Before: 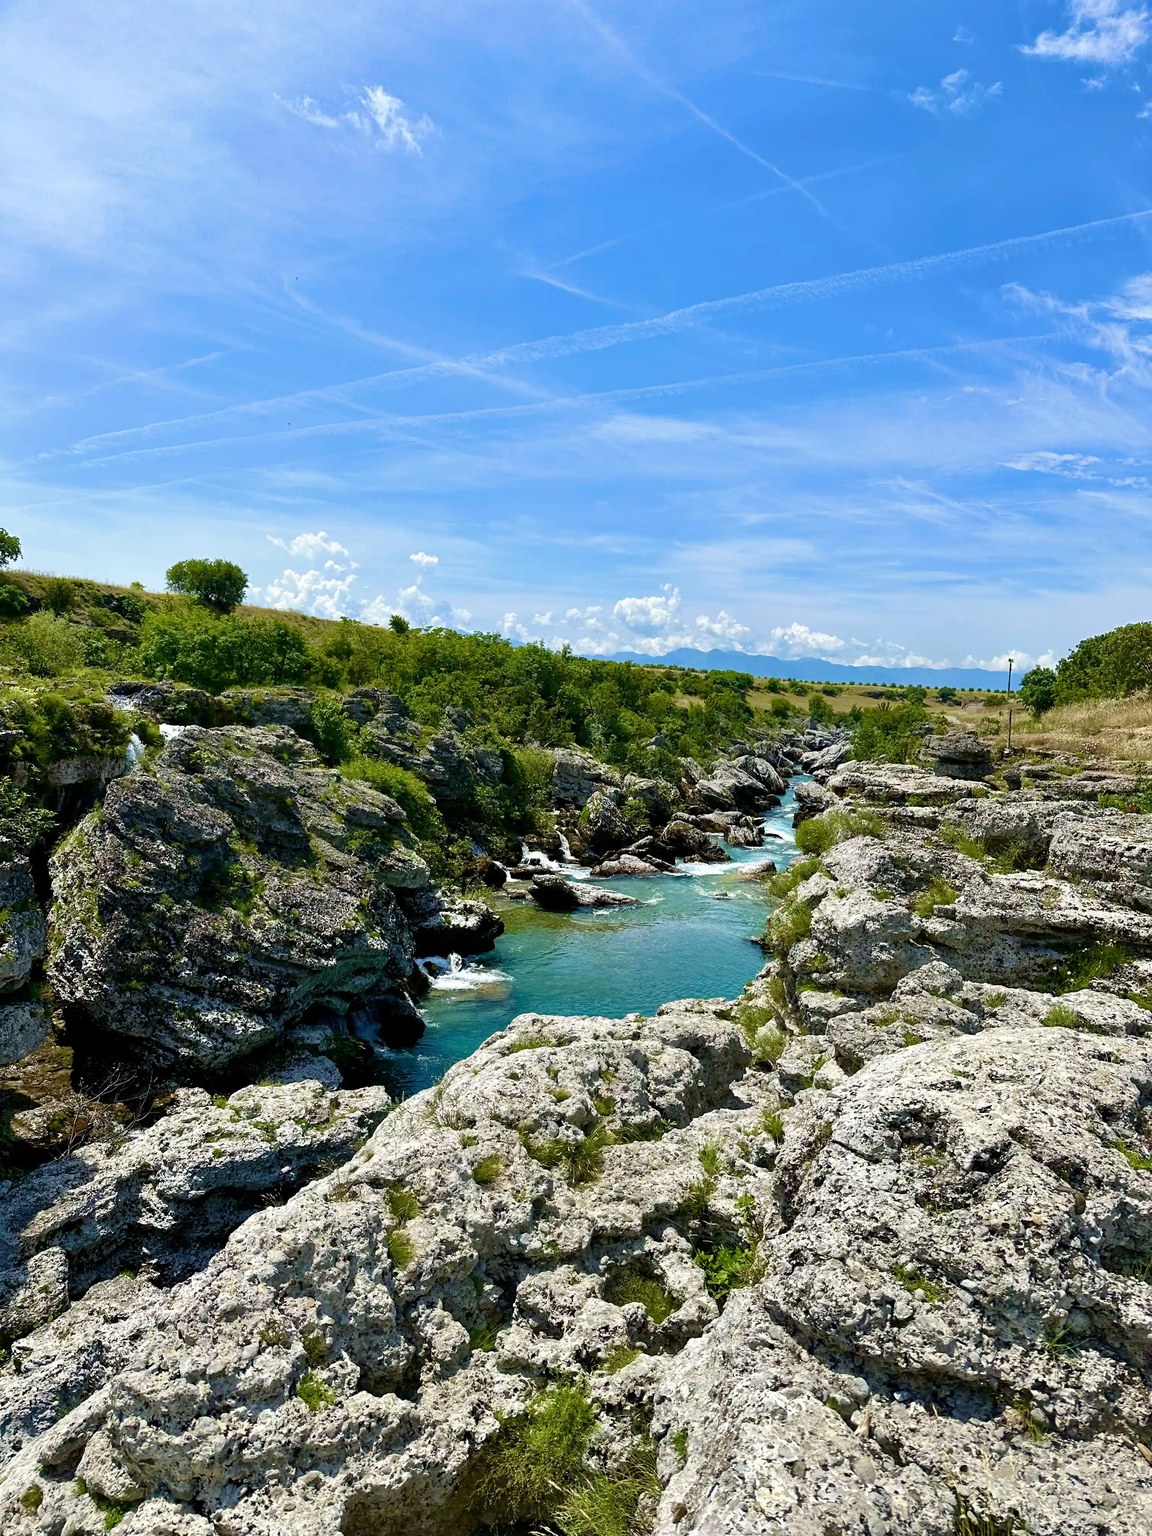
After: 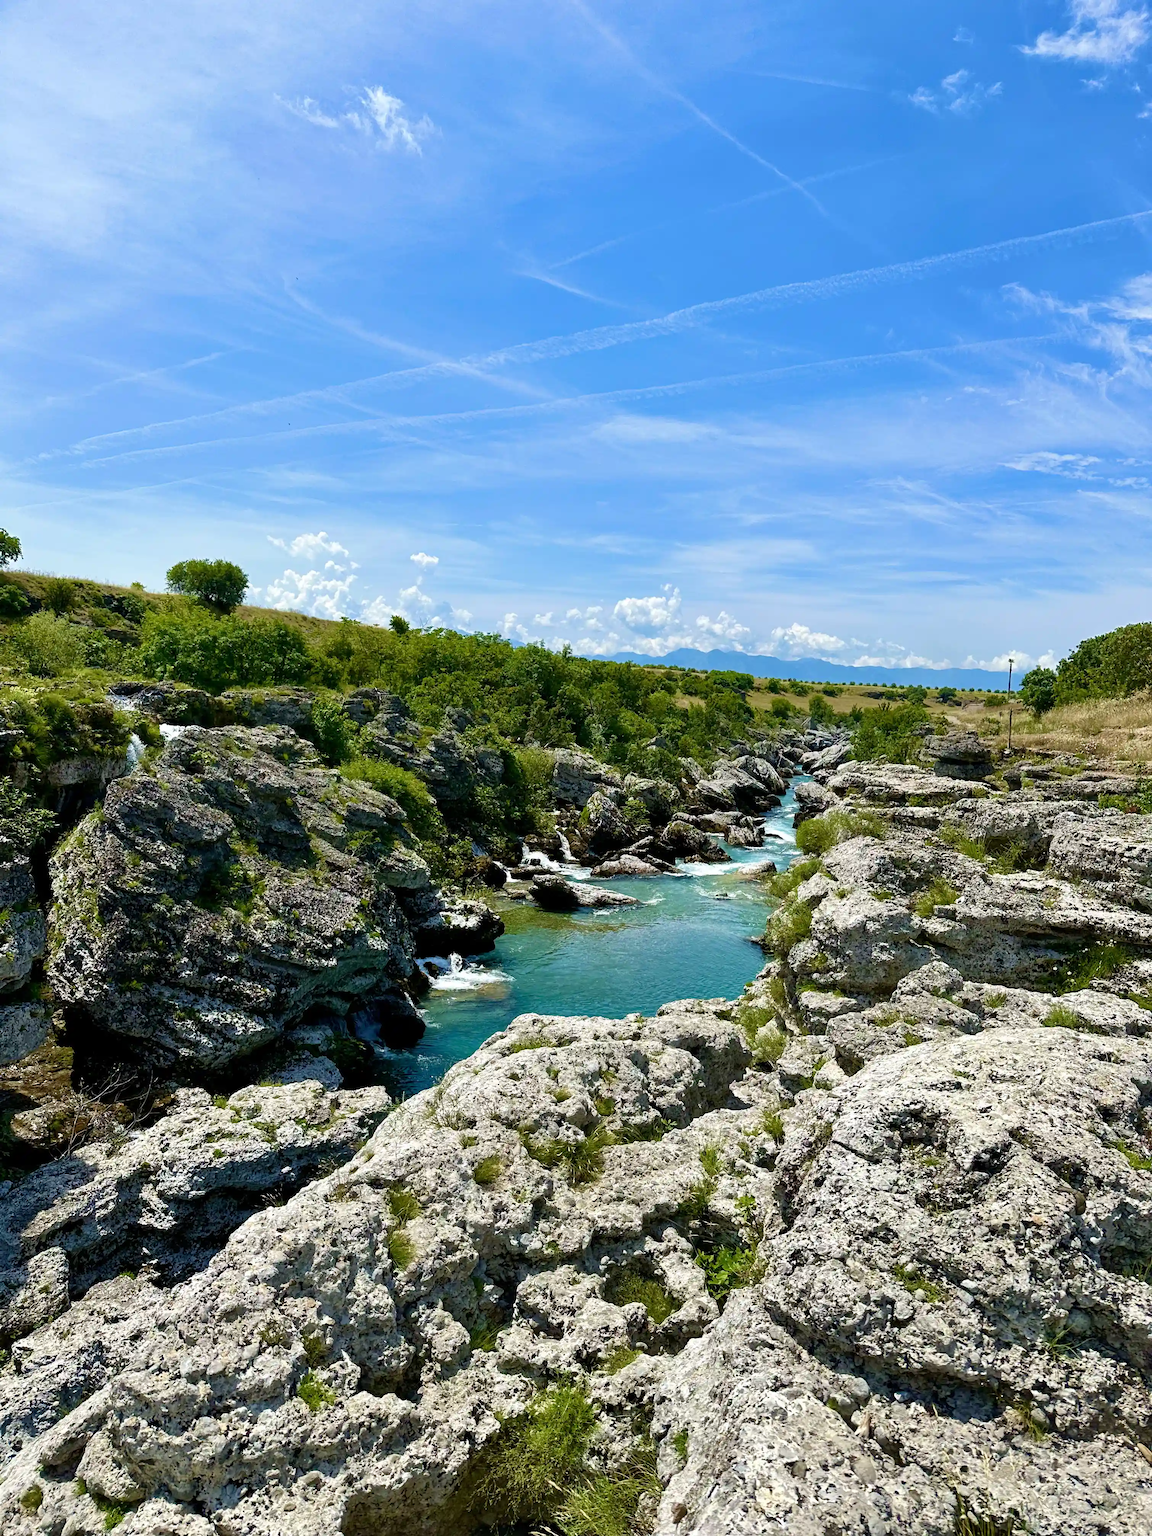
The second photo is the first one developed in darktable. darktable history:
color balance rgb: on, module defaults
